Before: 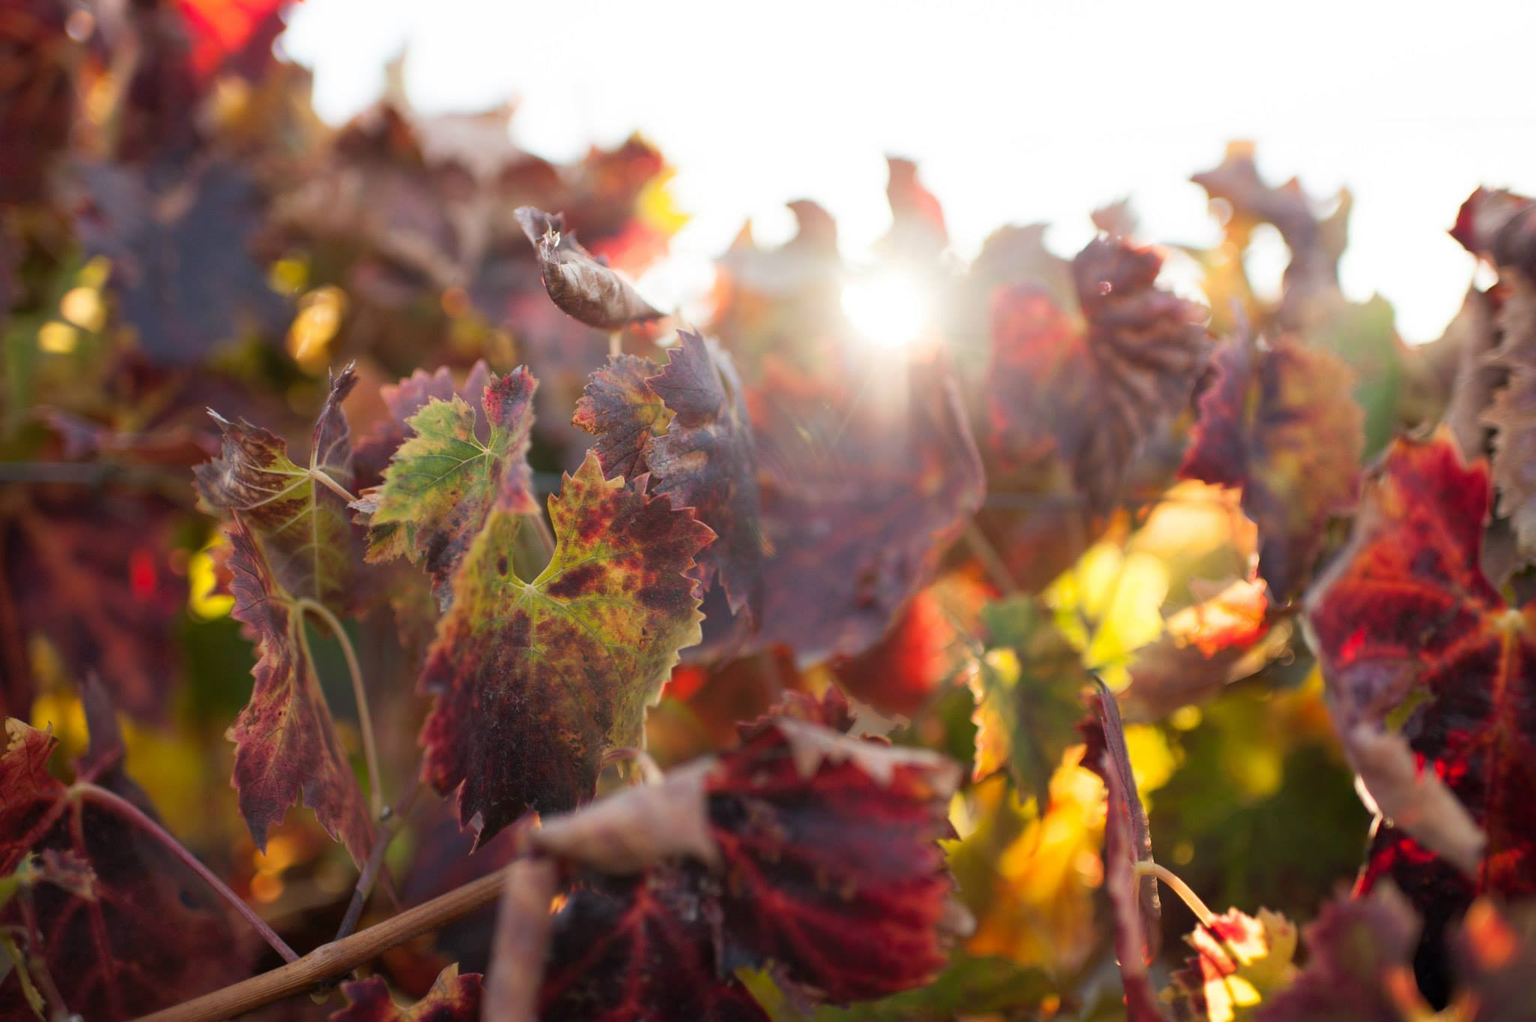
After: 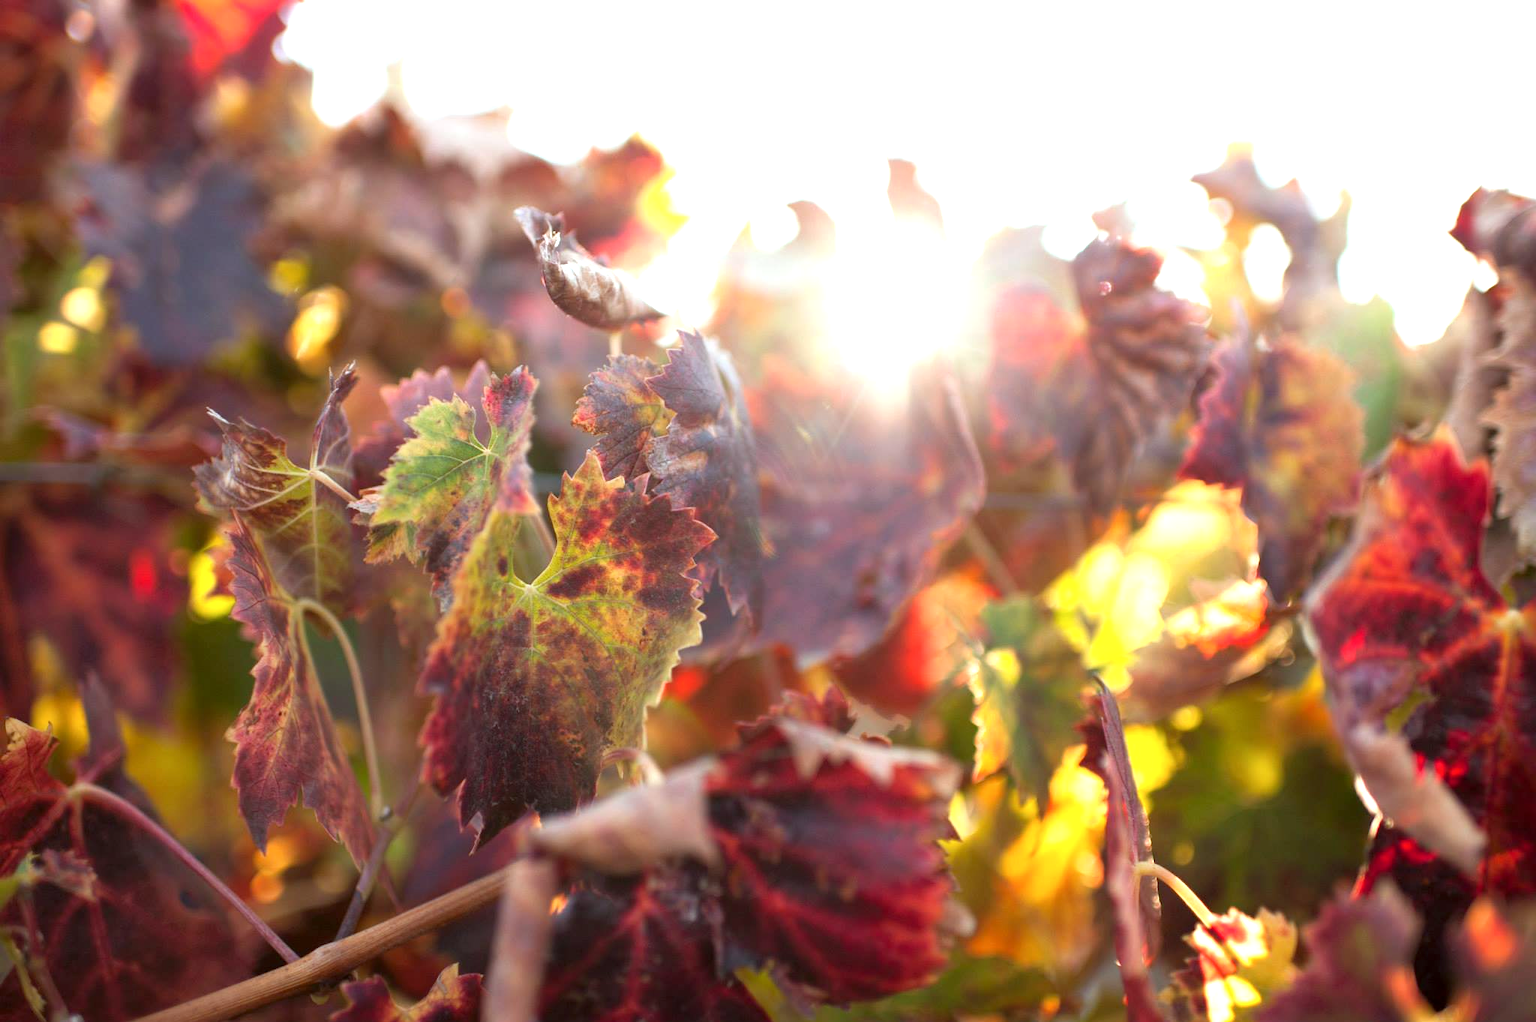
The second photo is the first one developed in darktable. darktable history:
color correction: highlights a* -4.98, highlights b* -3.76, shadows a* 3.83, shadows b* 4.08
exposure: exposure 0.766 EV, compensate highlight preservation false
